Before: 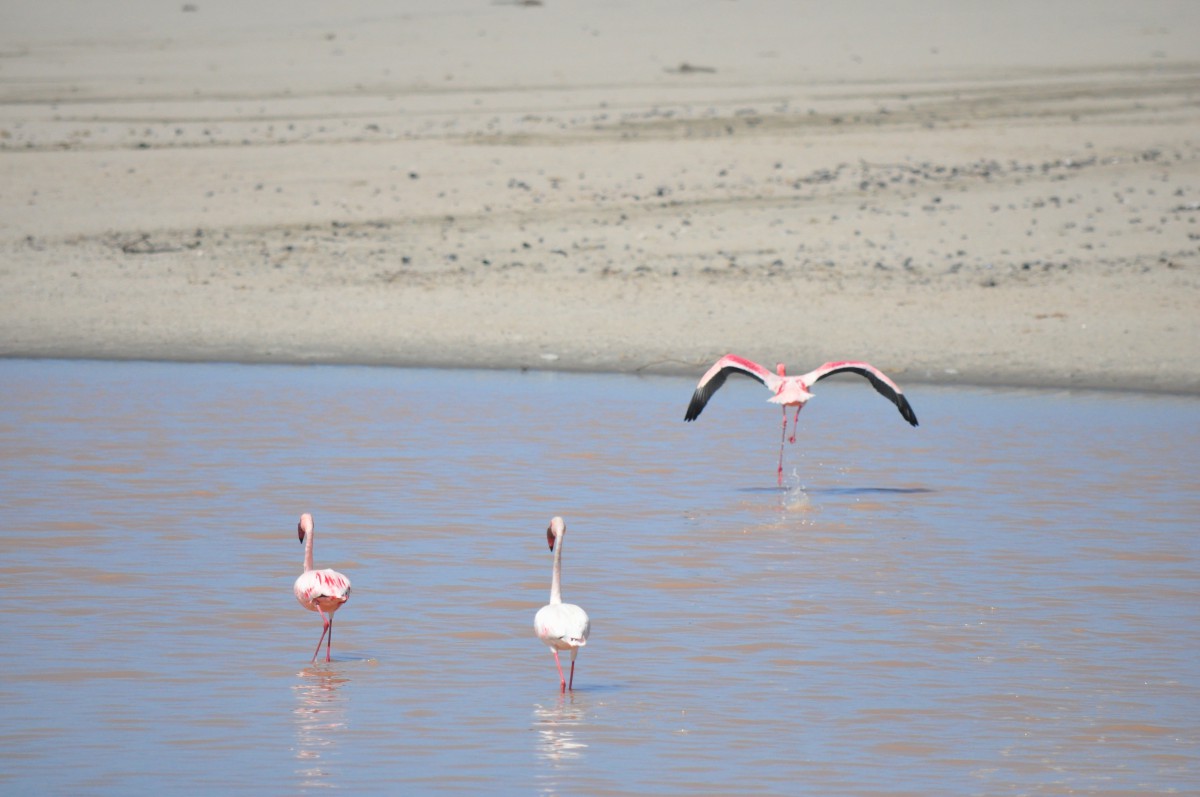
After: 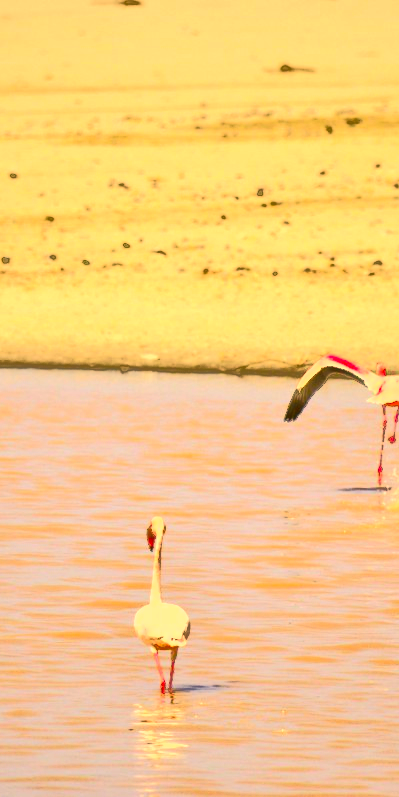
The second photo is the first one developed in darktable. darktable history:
color correction: highlights a* 10.44, highlights b* 30.04, shadows a* 2.73, shadows b* 17.51, saturation 1.72
crop: left 33.36%, right 33.36%
exposure: black level correction -0.002, exposure 0.708 EV, compensate exposure bias true, compensate highlight preservation false
fill light: exposure -0.73 EV, center 0.69, width 2.2
contrast brightness saturation: saturation -0.05
